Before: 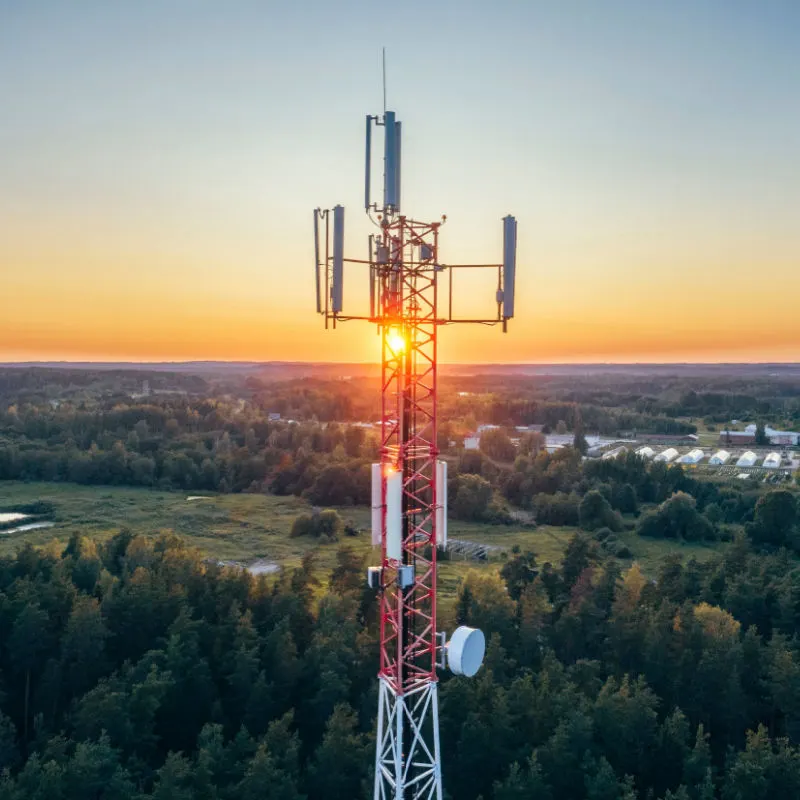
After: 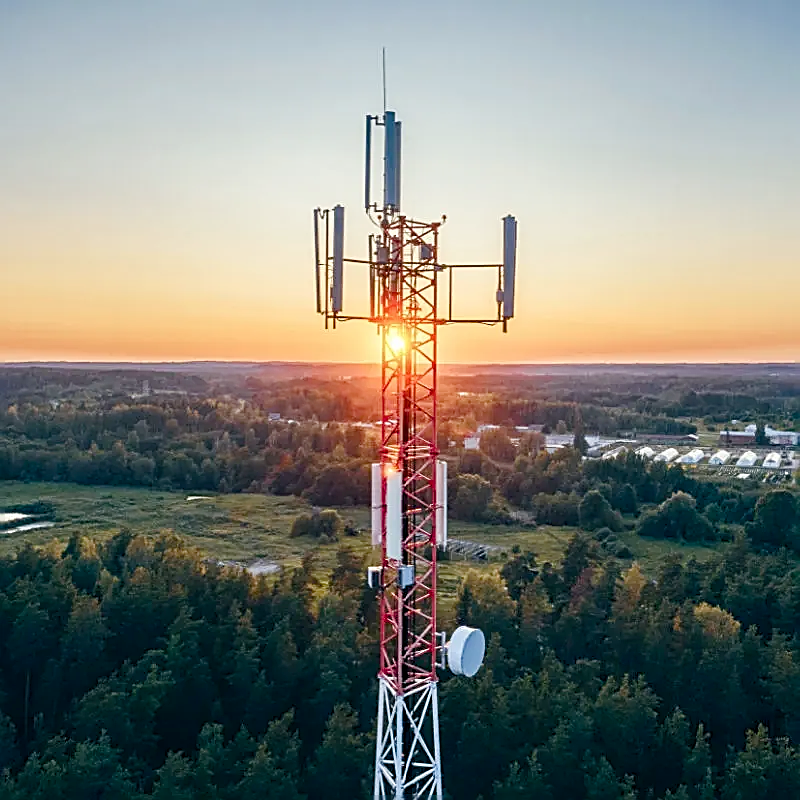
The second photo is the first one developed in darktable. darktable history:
color balance rgb: perceptual saturation grading › global saturation 20%, perceptual saturation grading › highlights -49.443%, perceptual saturation grading › shadows 25.005%
sharpen: amount 0.989
contrast brightness saturation: contrast 0.105, brightness 0.02, saturation 0.018
